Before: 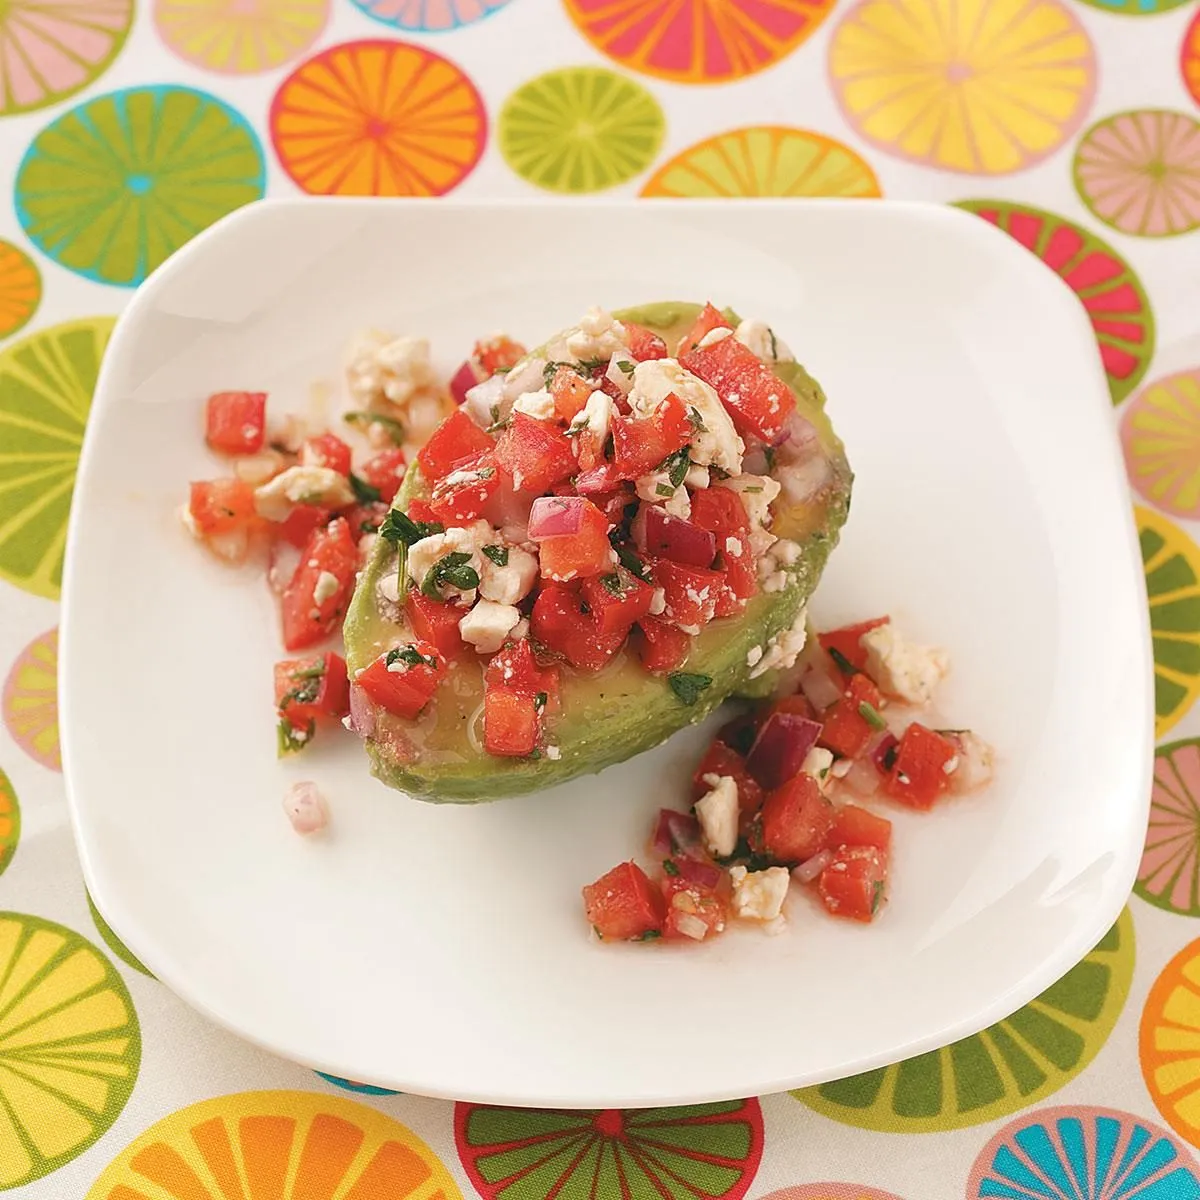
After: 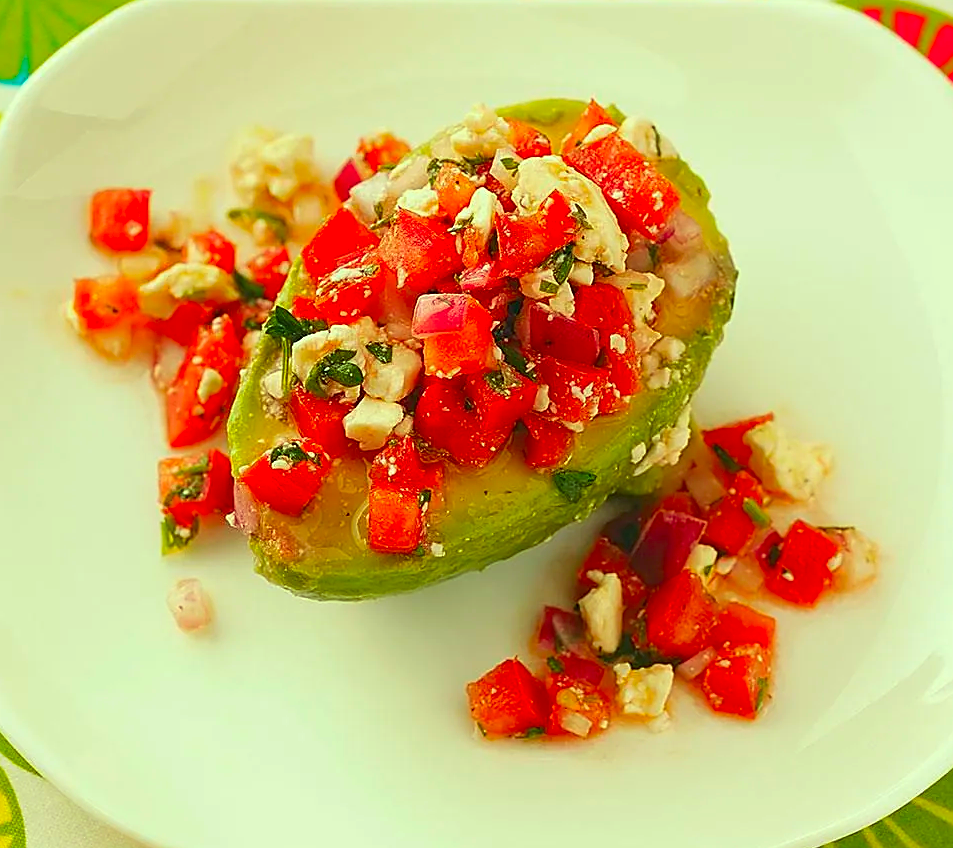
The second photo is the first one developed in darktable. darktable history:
crop: left 9.712%, top 16.928%, right 10.845%, bottom 12.332%
color correction: highlights a* -10.77, highlights b* 9.8, saturation 1.72
sharpen: on, module defaults
